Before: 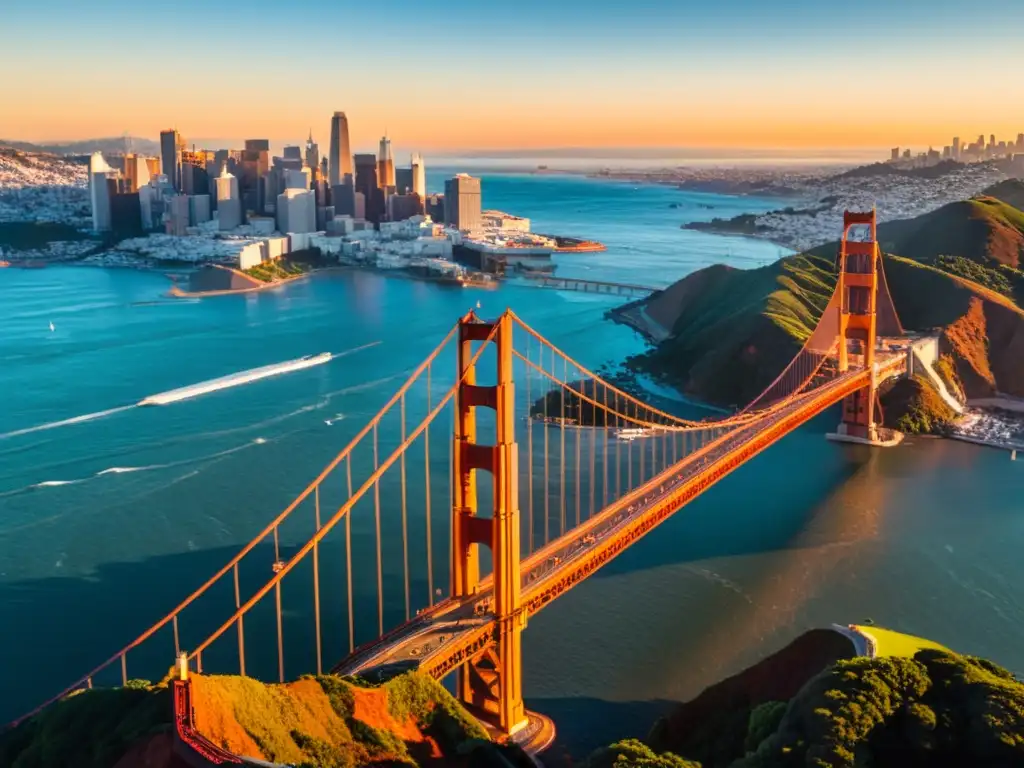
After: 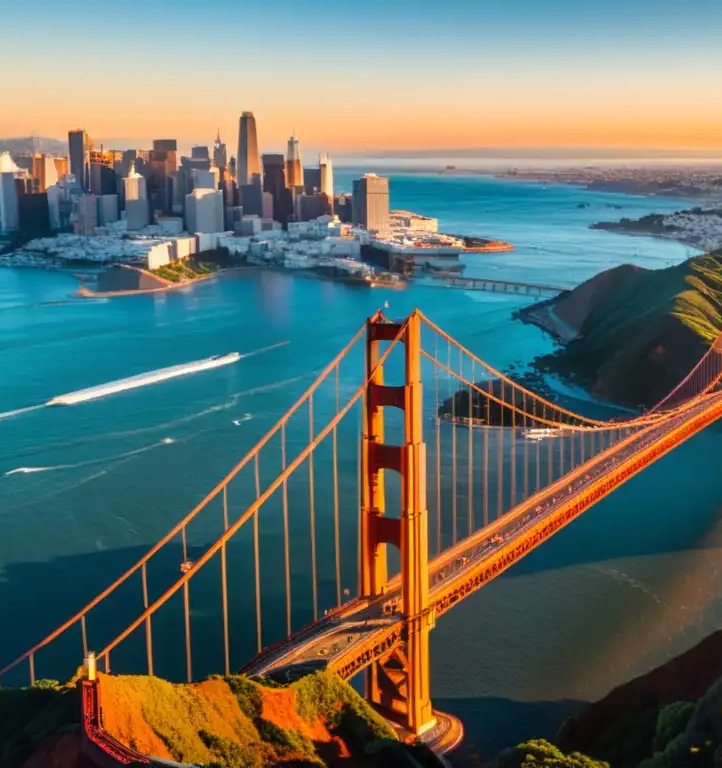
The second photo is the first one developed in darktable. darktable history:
crop and rotate: left 9.038%, right 20.391%
